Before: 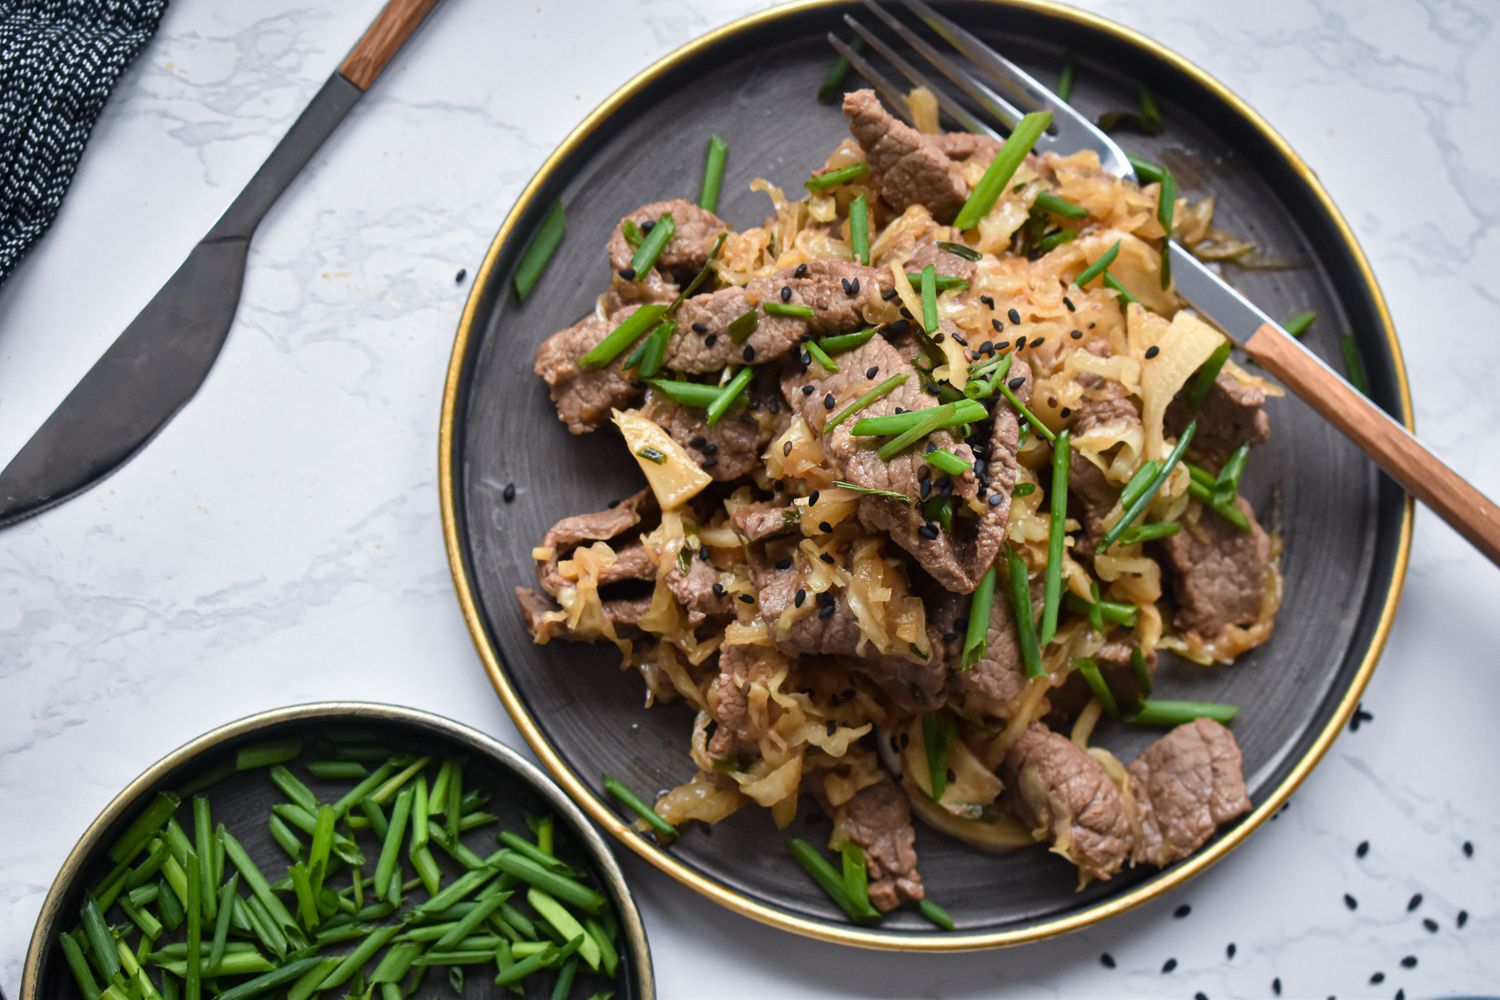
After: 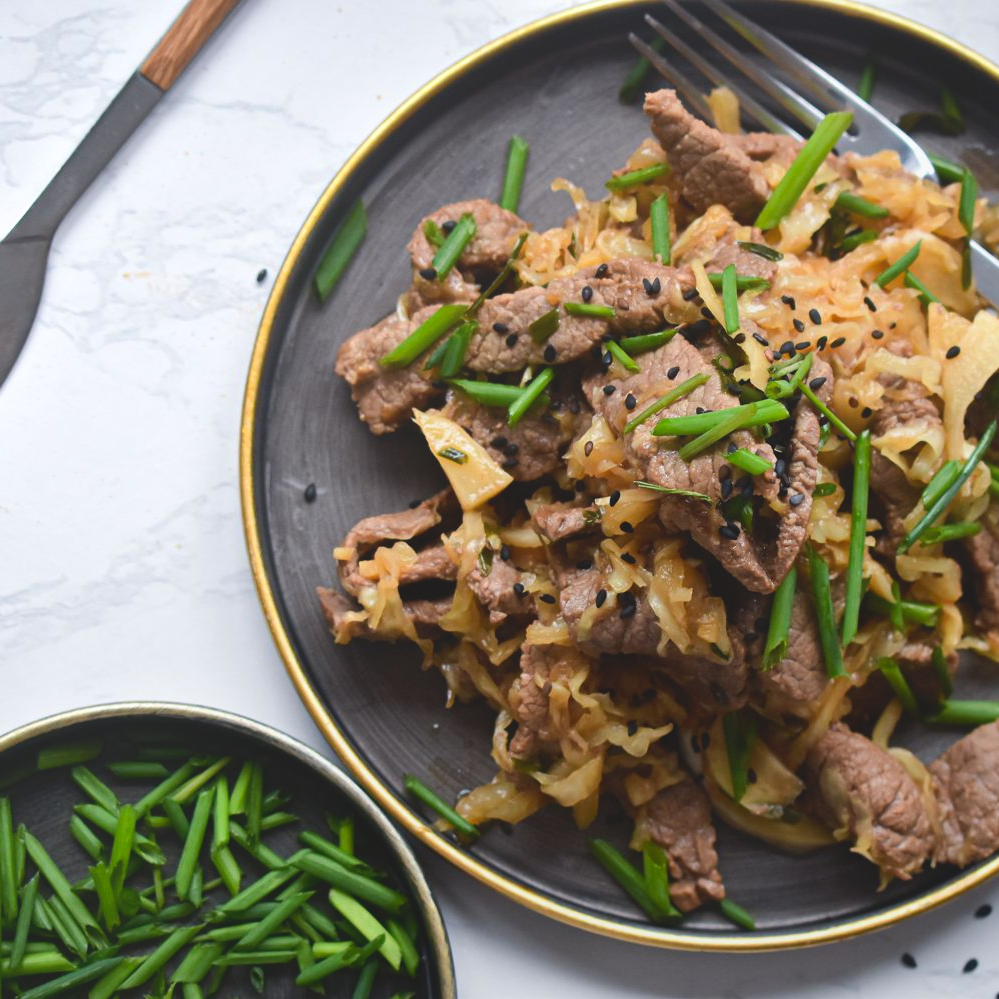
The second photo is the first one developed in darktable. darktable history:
tone equalizer: -8 EV -0.394 EV, -7 EV -0.413 EV, -6 EV -0.302 EV, -5 EV -0.229 EV, -3 EV 0.25 EV, -2 EV 0.328 EV, -1 EV 0.41 EV, +0 EV 0.42 EV, edges refinement/feathering 500, mask exposure compensation -1.57 EV, preserve details no
crop and rotate: left 13.364%, right 20.015%
local contrast: detail 70%
color correction: highlights b* -0.017
